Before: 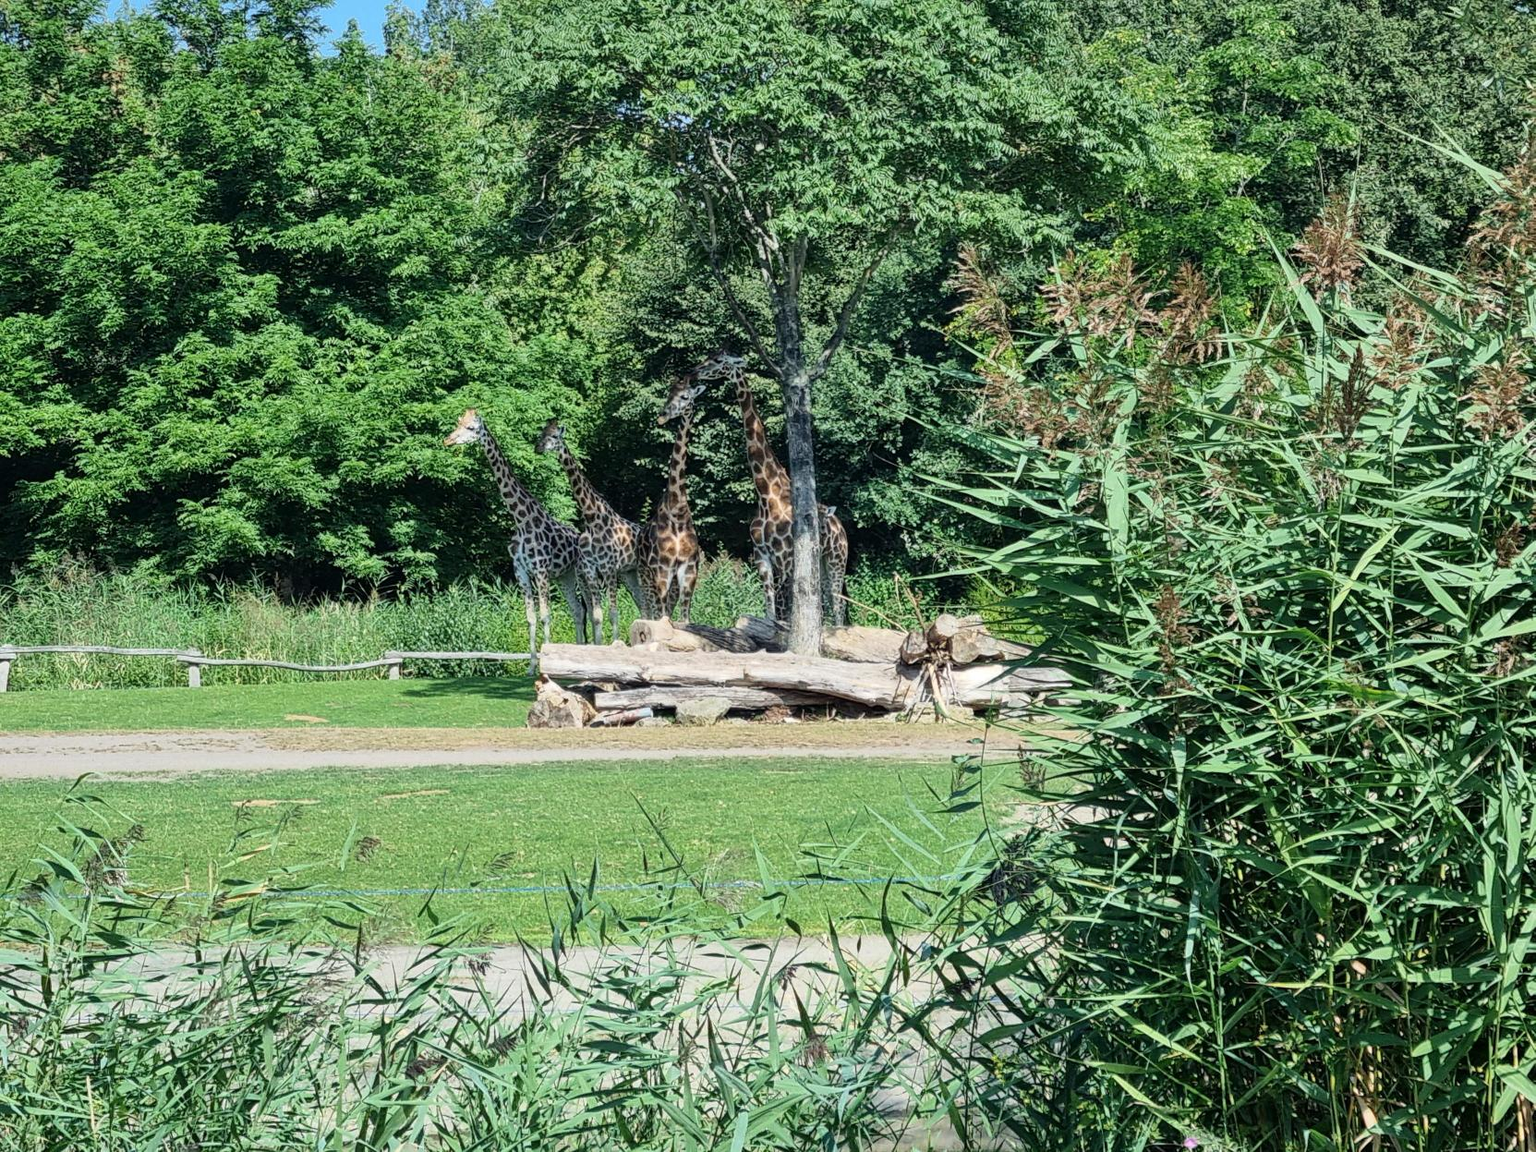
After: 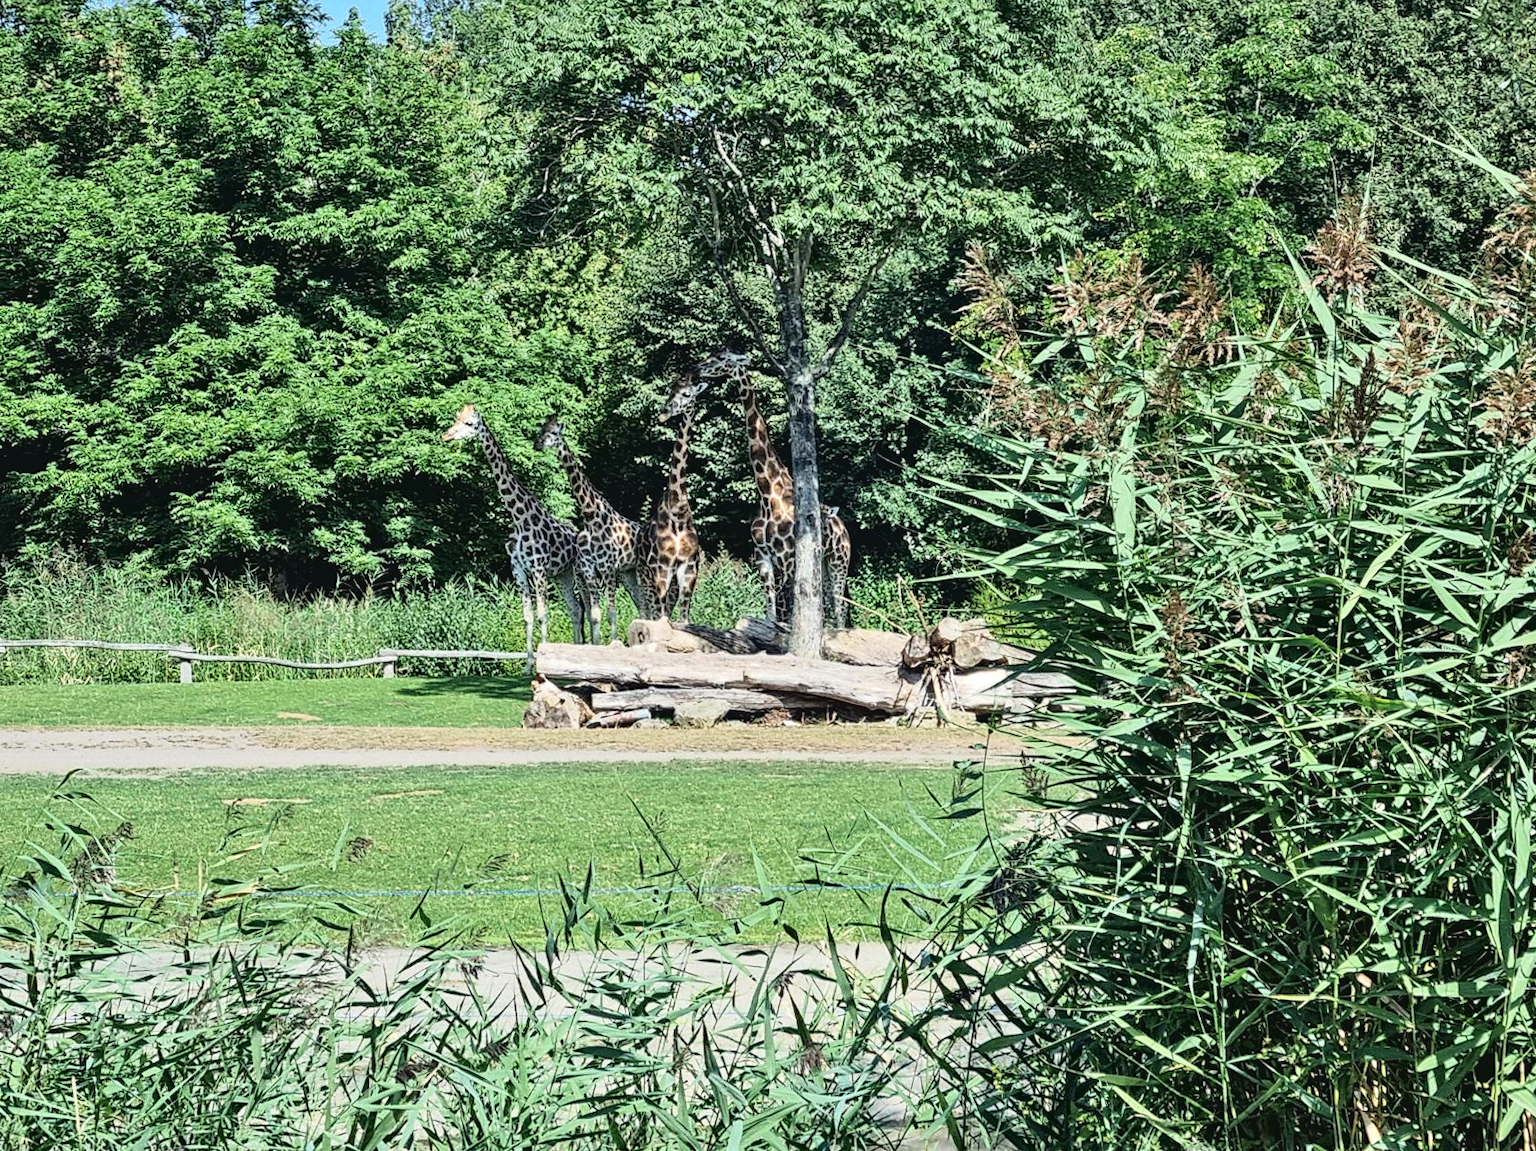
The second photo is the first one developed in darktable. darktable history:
crop and rotate: angle -0.621°
contrast equalizer: y [[0.51, 0.537, 0.559, 0.574, 0.599, 0.618], [0.5 ×6], [0.5 ×6], [0 ×6], [0 ×6]]
tone curve: curves: ch0 [(0, 0.009) (0.037, 0.035) (0.131, 0.126) (0.275, 0.28) (0.476, 0.514) (0.617, 0.667) (0.704, 0.759) (0.813, 0.863) (0.911, 0.931) (0.997, 1)]; ch1 [(0, 0) (0.318, 0.271) (0.444, 0.438) (0.493, 0.496) (0.508, 0.5) (0.534, 0.535) (0.57, 0.582) (0.65, 0.664) (0.746, 0.764) (1, 1)]; ch2 [(0, 0) (0.246, 0.24) (0.36, 0.381) (0.415, 0.434) (0.476, 0.492) (0.502, 0.499) (0.522, 0.518) (0.533, 0.534) (0.586, 0.598) (0.634, 0.643) (0.706, 0.717) (0.853, 0.83) (1, 0.951)], color space Lab, linked channels, preserve colors none
contrast brightness saturation: contrast -0.102, saturation -0.101
